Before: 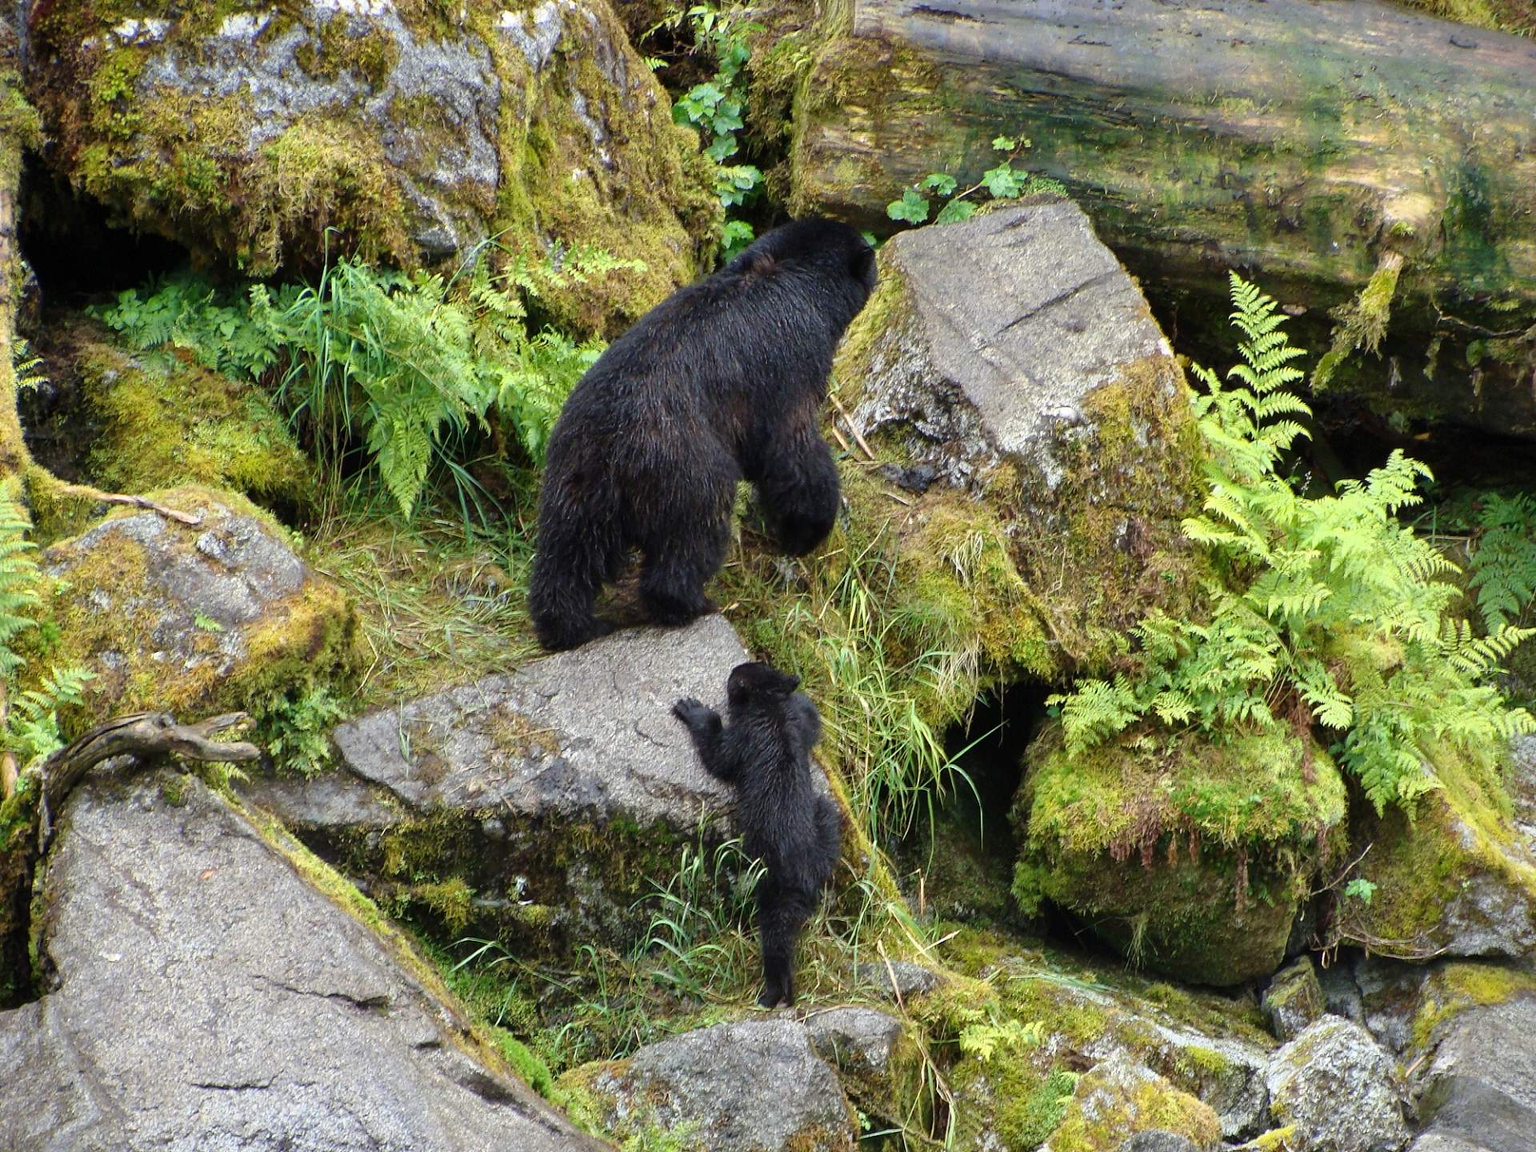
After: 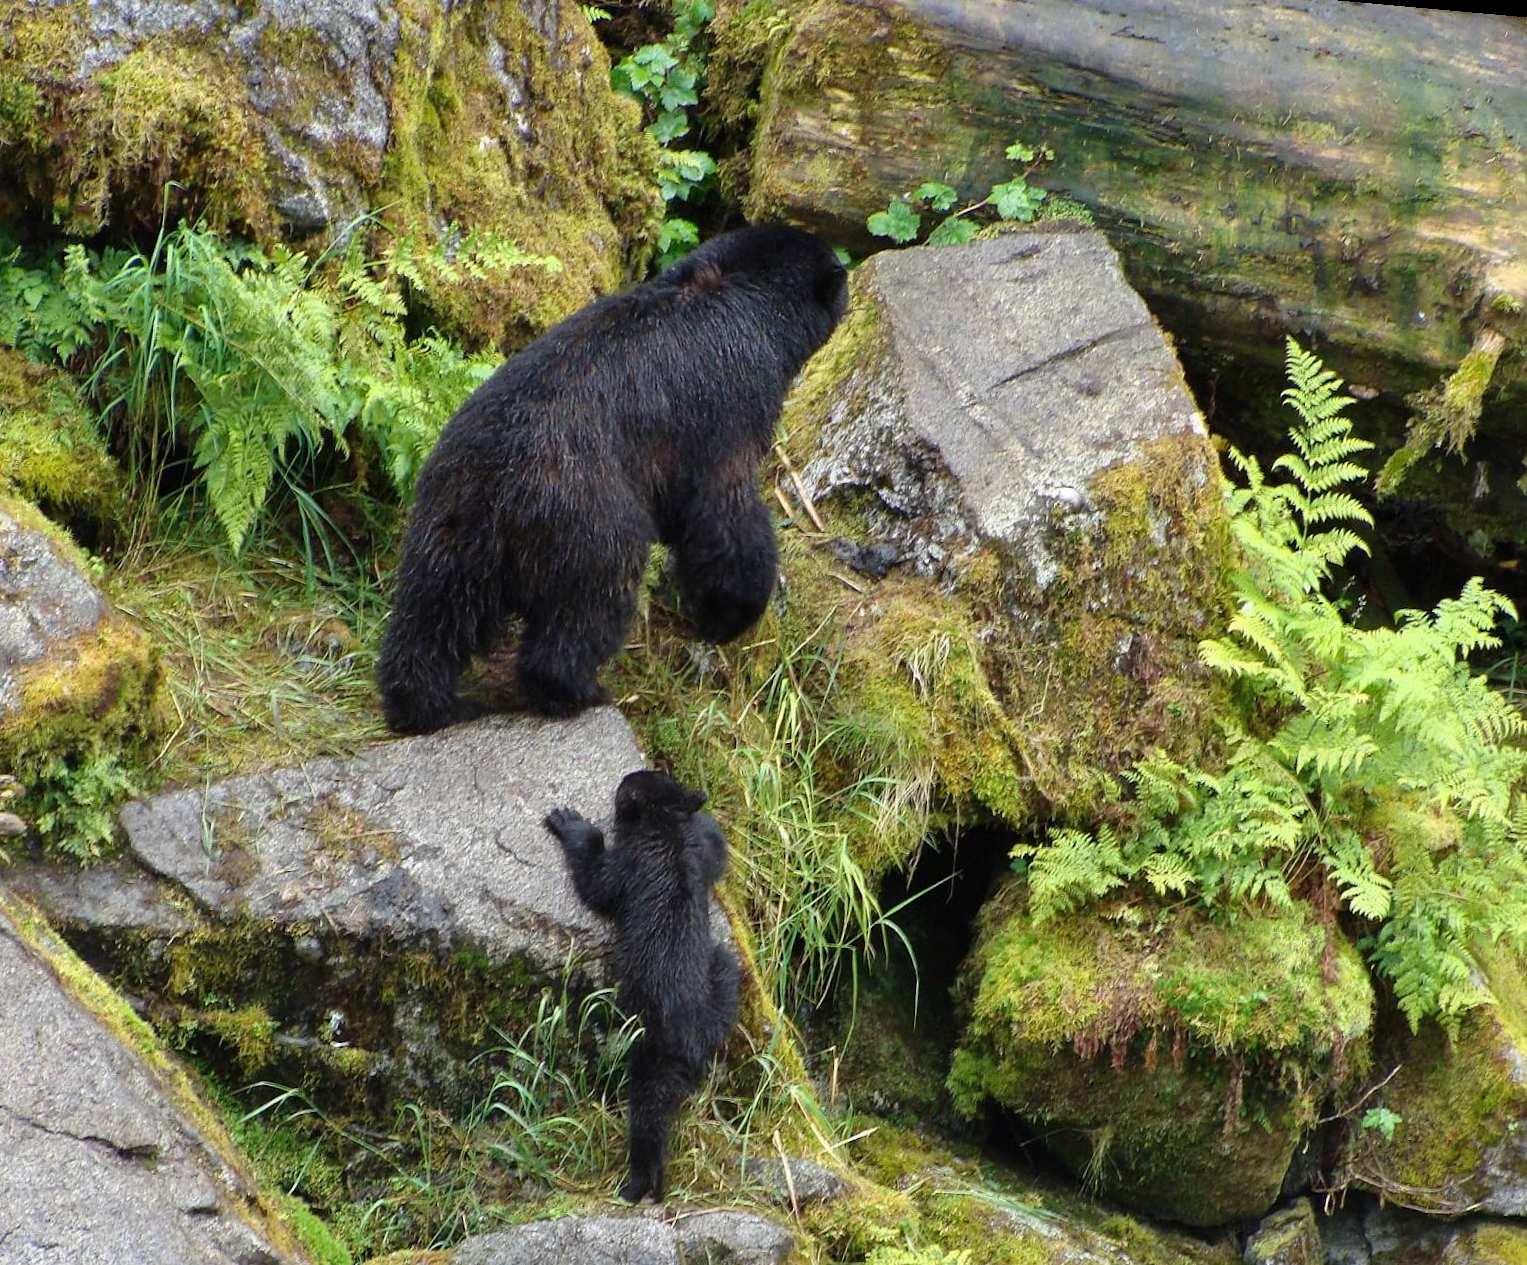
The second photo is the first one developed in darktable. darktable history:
crop: left 16.768%, top 8.653%, right 8.362%, bottom 12.485%
rotate and perspective: rotation 5.12°, automatic cropping off
